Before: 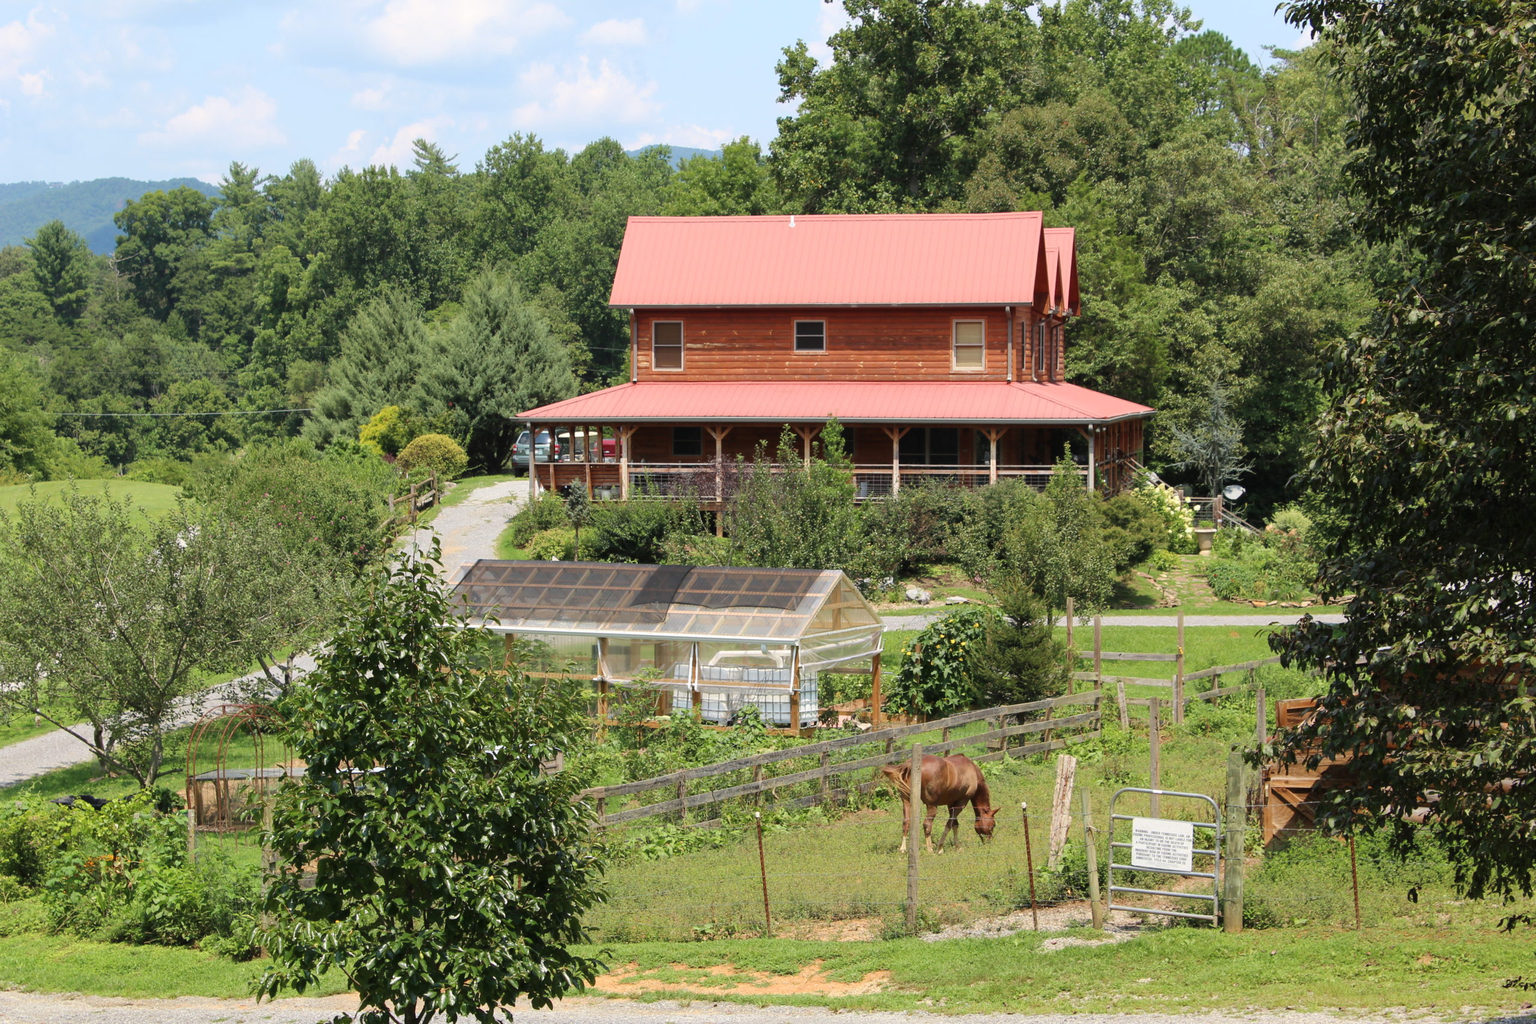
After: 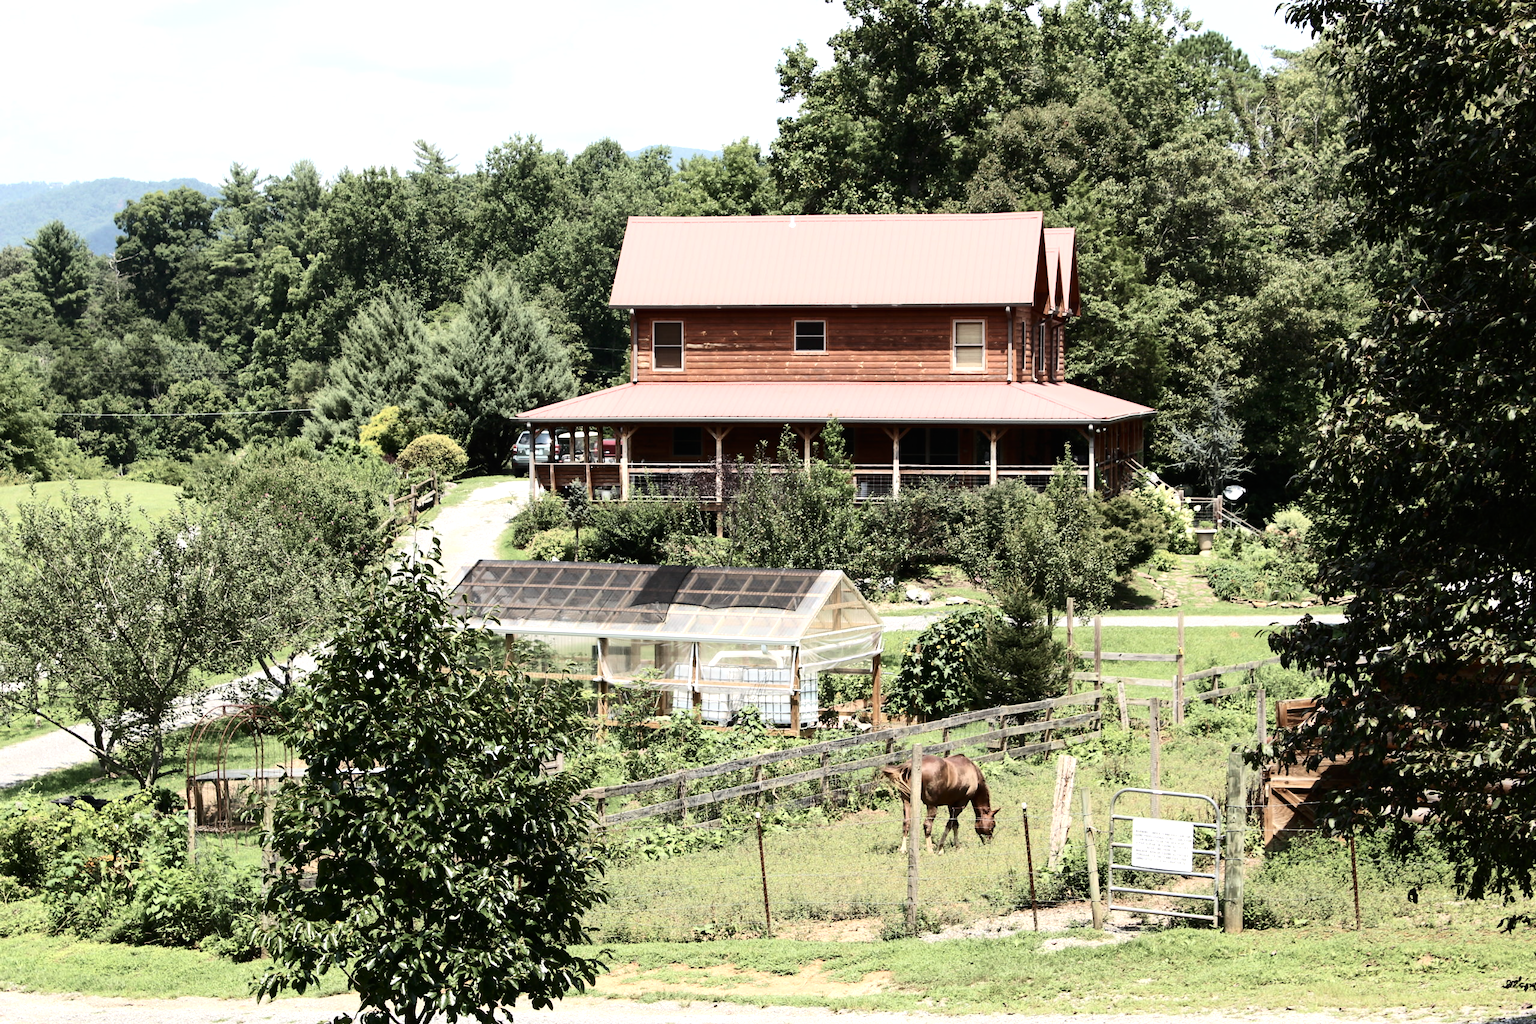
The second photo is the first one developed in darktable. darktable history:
contrast brightness saturation: contrast 0.25, saturation -0.31
tone equalizer: -8 EV -0.75 EV, -7 EV -0.7 EV, -6 EV -0.6 EV, -5 EV -0.4 EV, -3 EV 0.4 EV, -2 EV 0.6 EV, -1 EV 0.7 EV, +0 EV 0.75 EV, edges refinement/feathering 500, mask exposure compensation -1.57 EV, preserve details no
